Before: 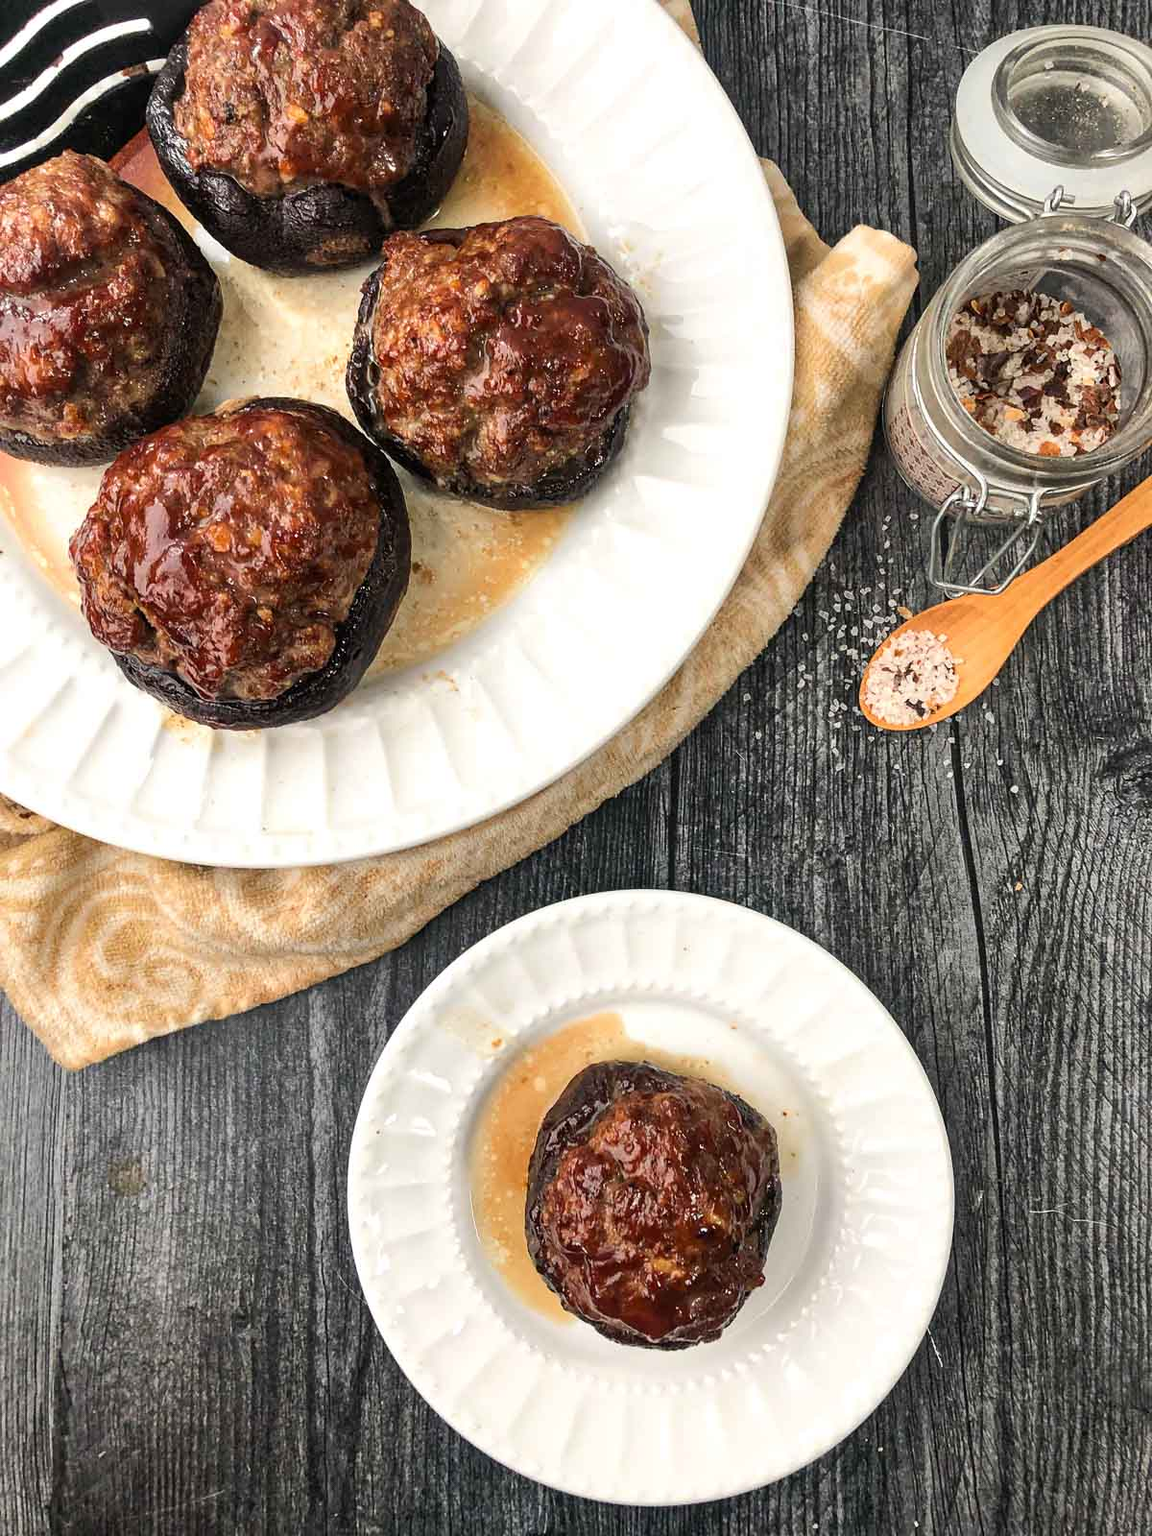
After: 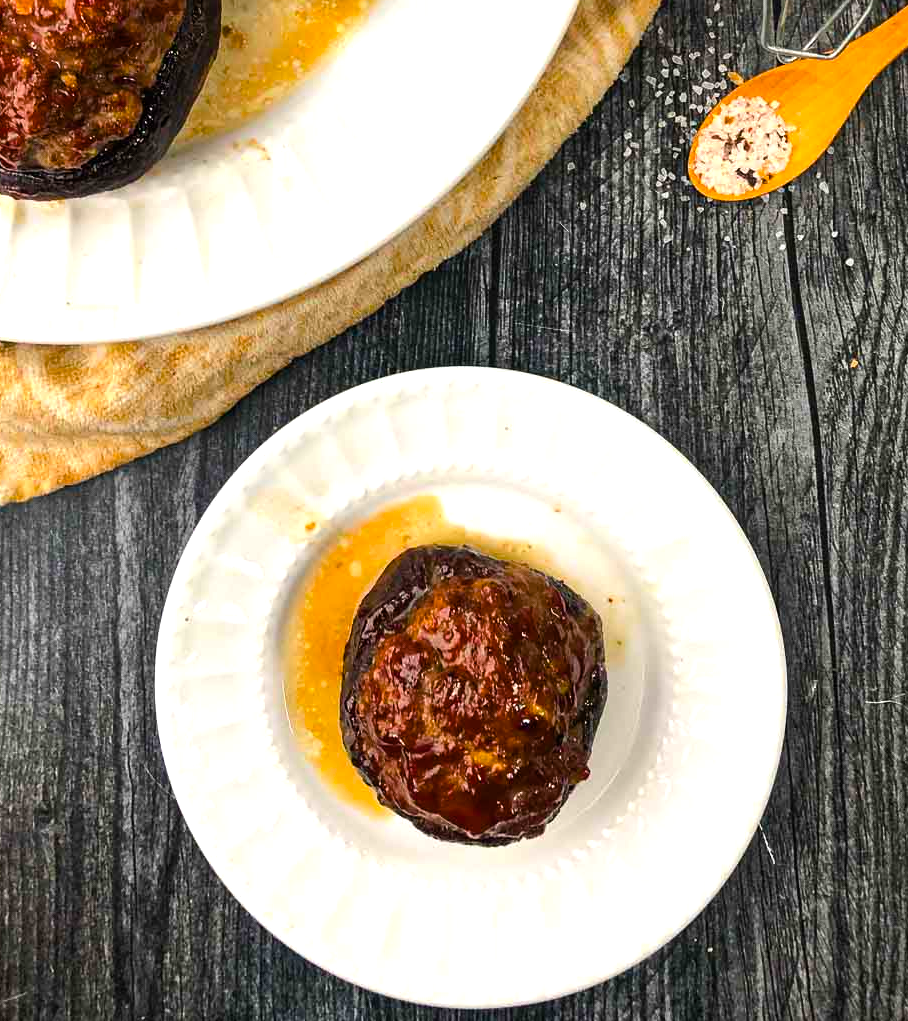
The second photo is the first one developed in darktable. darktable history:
crop and rotate: left 17.299%, top 35.115%, right 7.015%, bottom 1.024%
color balance rgb: linear chroma grading › global chroma 50%, perceptual saturation grading › global saturation 2.34%, global vibrance 6.64%, contrast 12.71%, saturation formula JzAzBz (2021)
